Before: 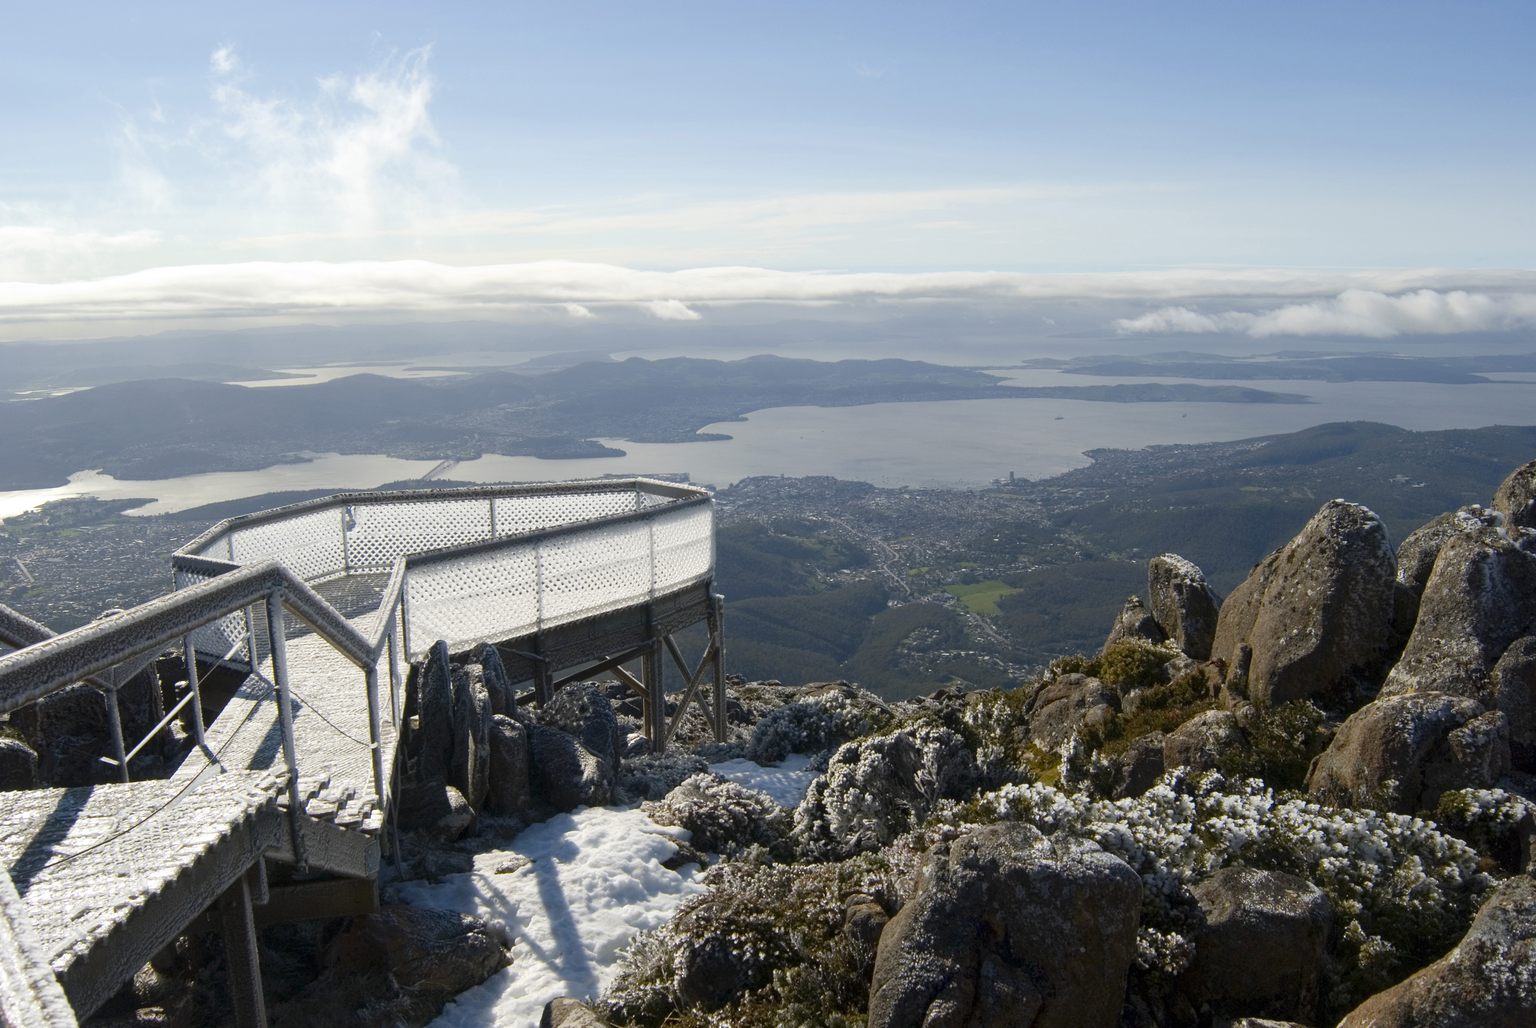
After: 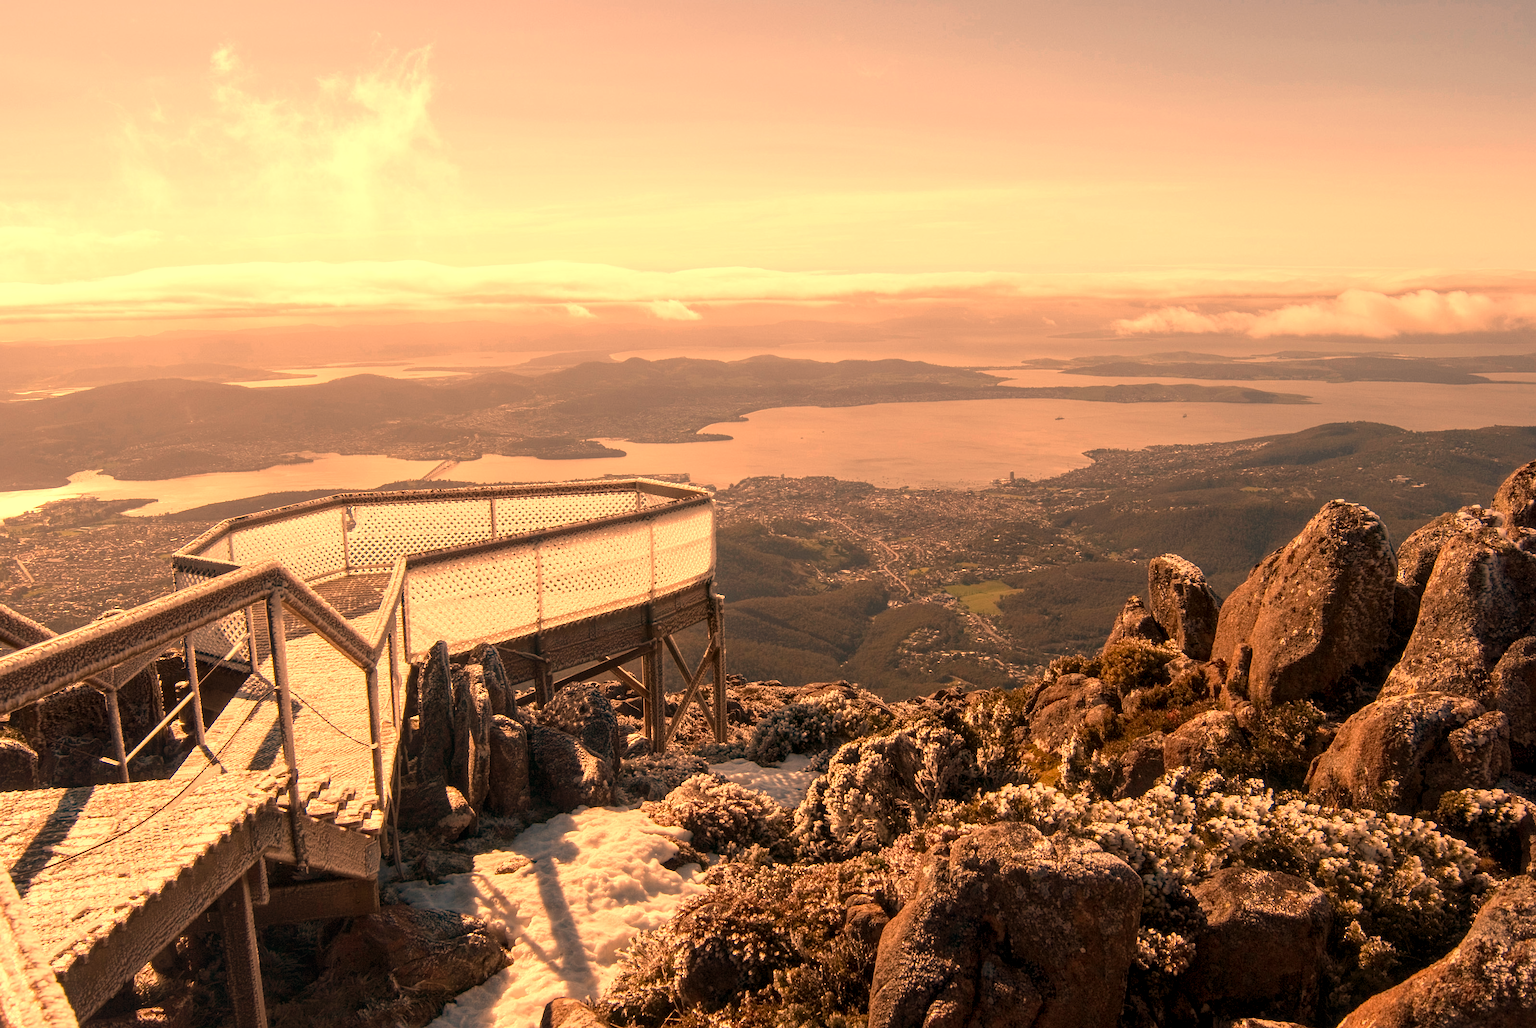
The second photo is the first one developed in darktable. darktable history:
color balance: contrast -0.5%
white balance: red 1.467, blue 0.684
local contrast: on, module defaults
sharpen: radius 1.272, amount 0.305, threshold 0
